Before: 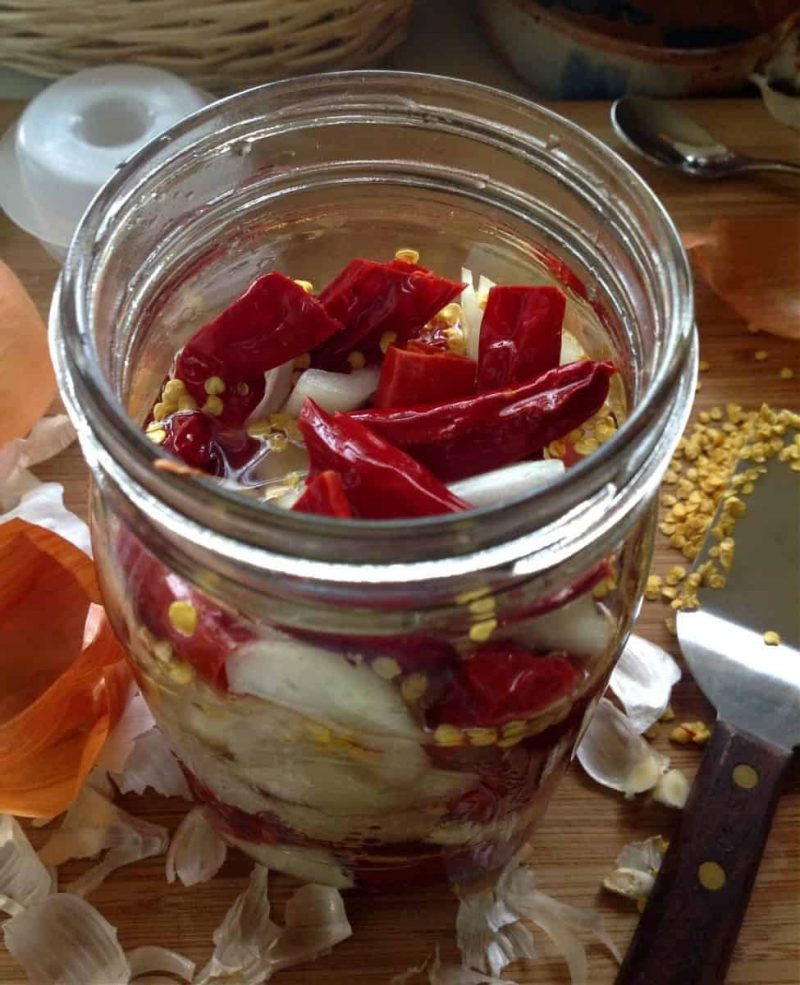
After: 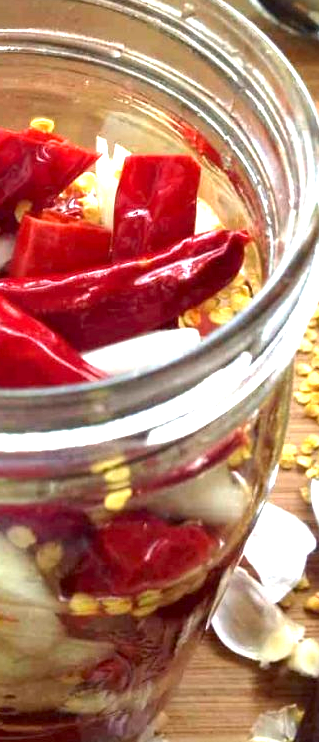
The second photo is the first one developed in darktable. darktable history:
exposure: black level correction 0.001, exposure 1.735 EV, compensate highlight preservation false
crop: left 45.721%, top 13.393%, right 14.118%, bottom 10.01%
